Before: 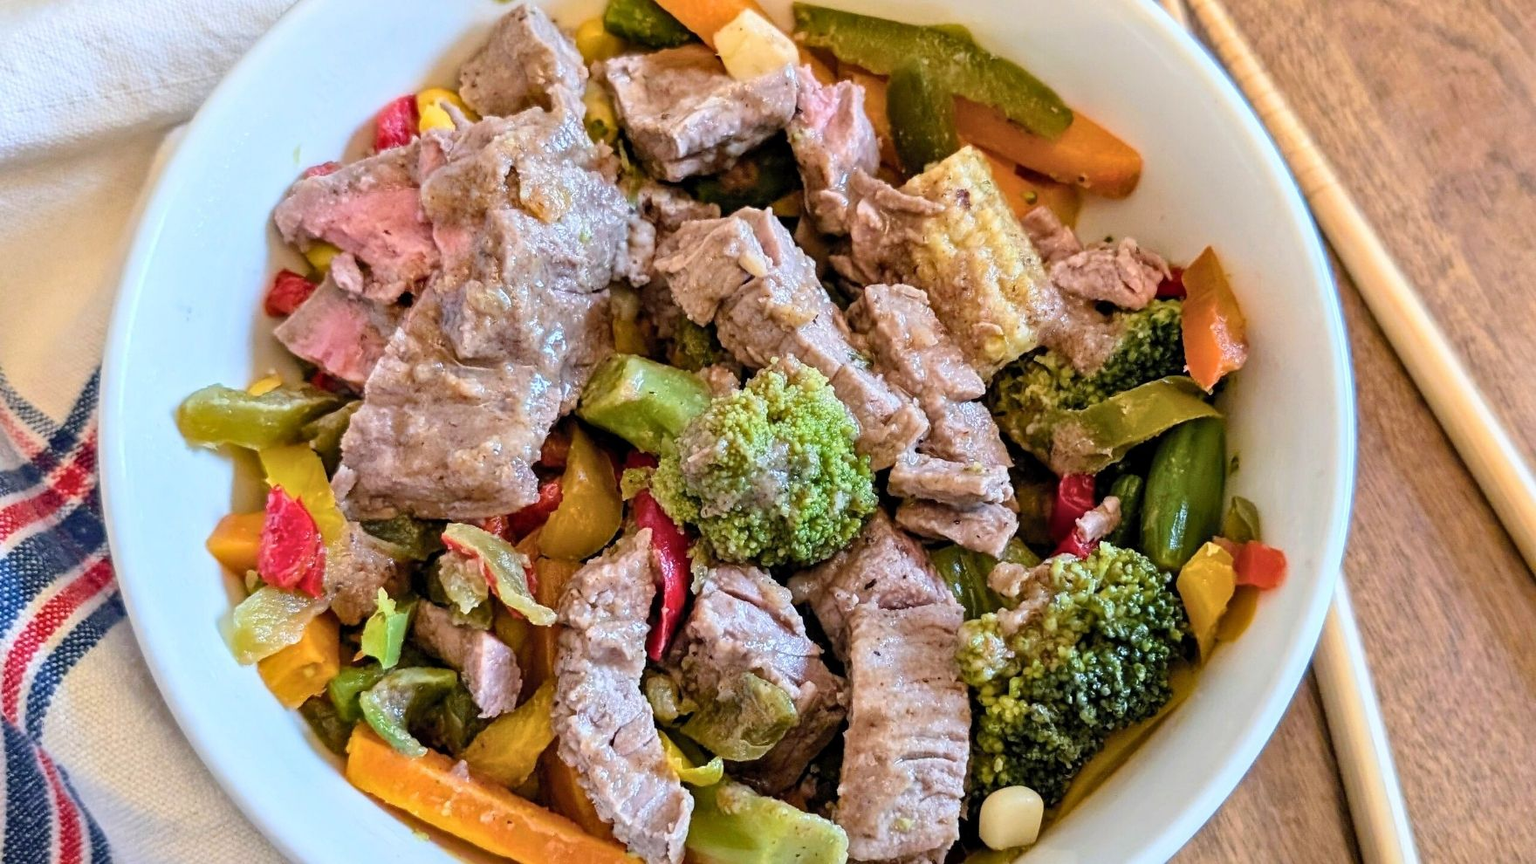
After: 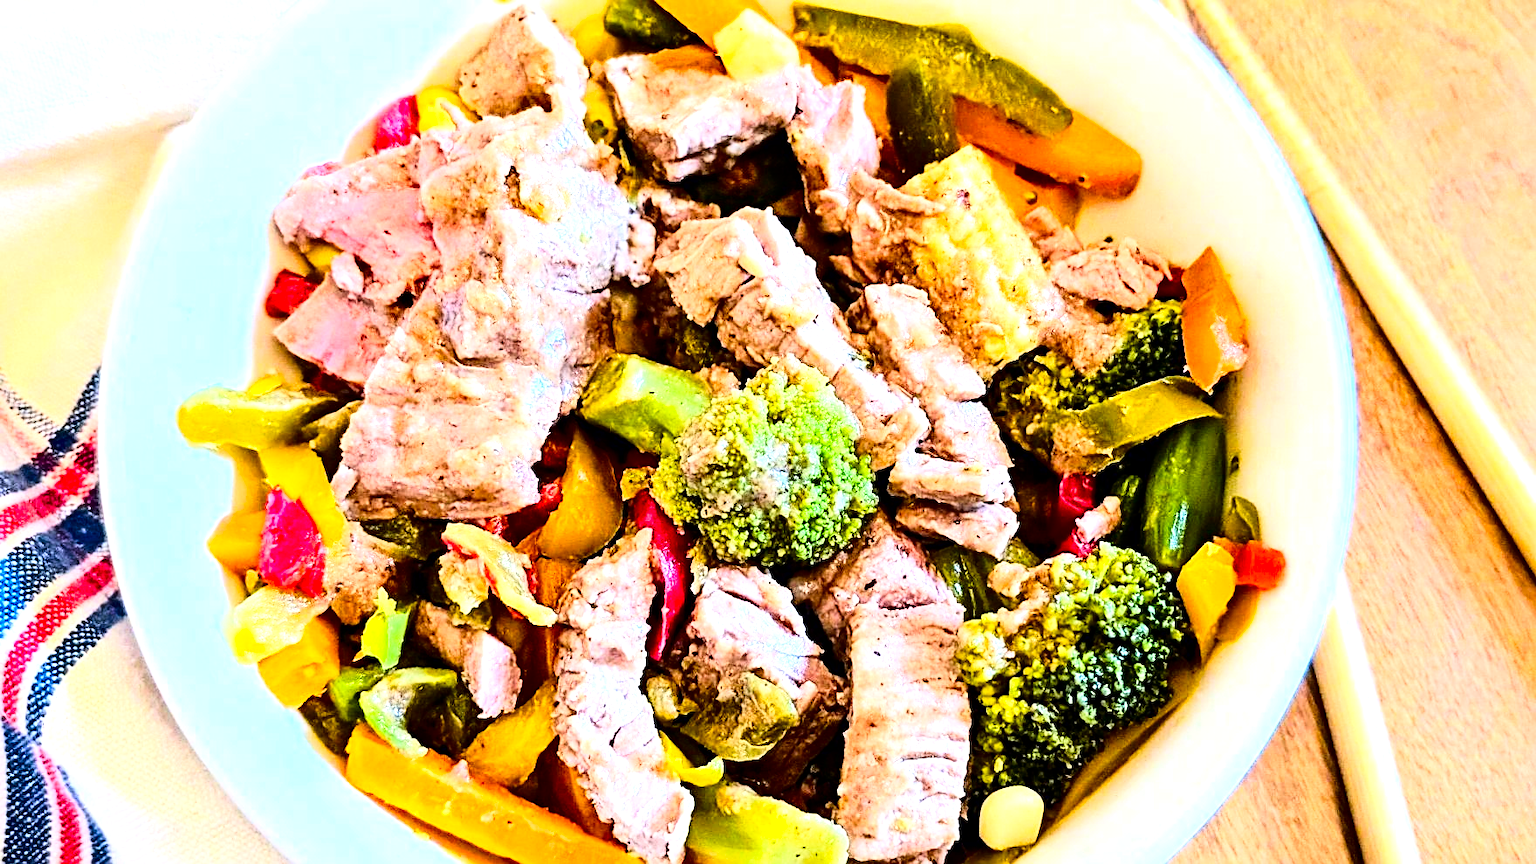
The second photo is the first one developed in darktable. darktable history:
contrast brightness saturation: contrast 0.101, brightness -0.275, saturation 0.139
tone equalizer: -8 EV -0.395 EV, -7 EV -0.37 EV, -6 EV -0.331 EV, -5 EV -0.236 EV, -3 EV 0.227 EV, -2 EV 0.324 EV, -1 EV 0.4 EV, +0 EV 0.43 EV, edges refinement/feathering 500, mask exposure compensation -1.57 EV, preserve details no
color balance rgb: shadows lift › chroma 2.061%, shadows lift › hue 52.44°, linear chroma grading › global chroma 14.649%, perceptual saturation grading › global saturation -0.138%, global vibrance 20%
exposure: black level correction 0, exposure 0.697 EV, compensate exposure bias true, compensate highlight preservation false
base curve: curves: ch0 [(0, 0) (0.028, 0.03) (0.121, 0.232) (0.46, 0.748) (0.859, 0.968) (1, 1)]
sharpen: on, module defaults
